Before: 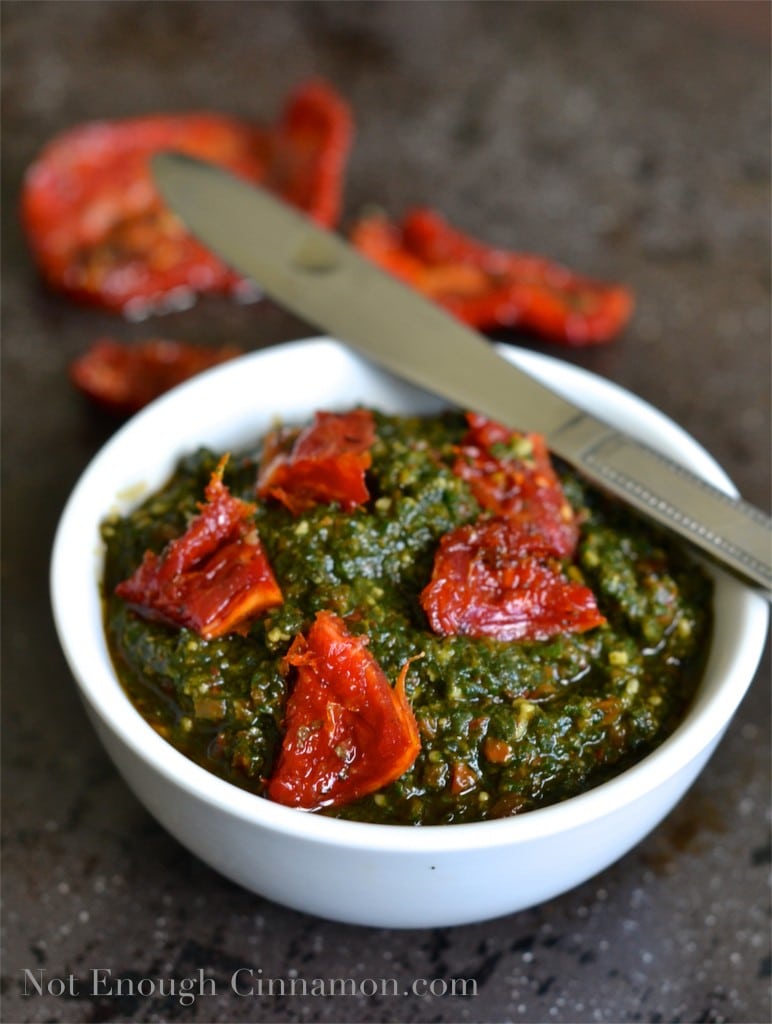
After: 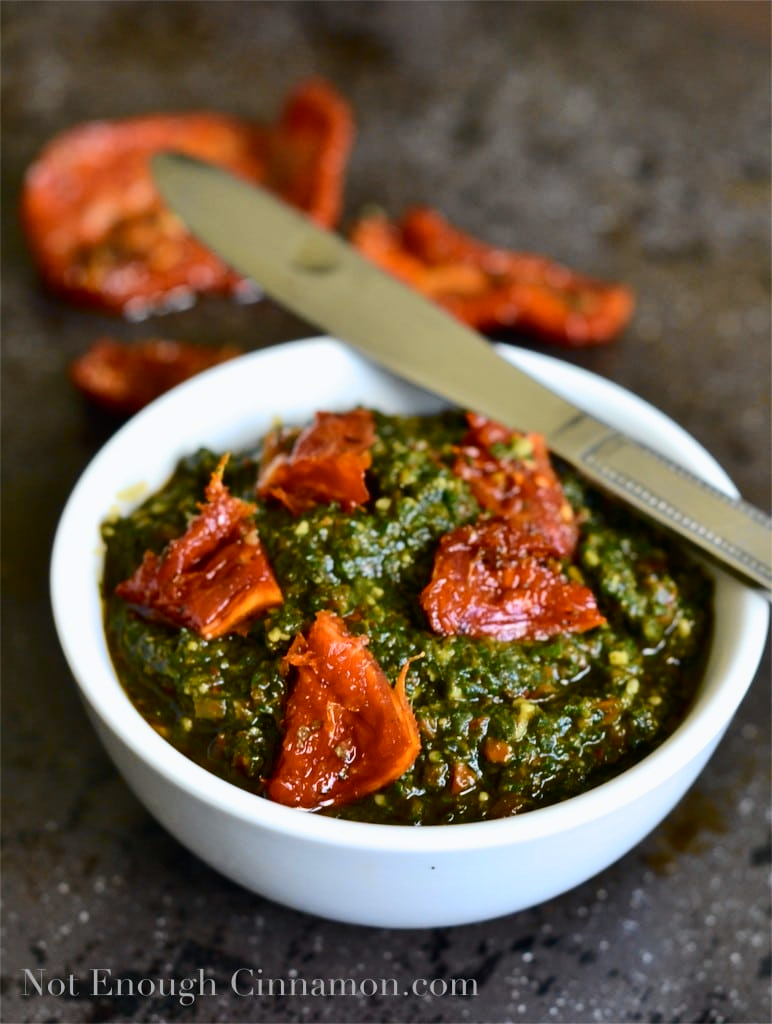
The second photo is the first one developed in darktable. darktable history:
tone curve: curves: ch0 [(0, 0) (0.051, 0.03) (0.096, 0.071) (0.251, 0.234) (0.461, 0.515) (0.605, 0.692) (0.761, 0.824) (0.881, 0.907) (1, 0.984)]; ch1 [(0, 0) (0.1, 0.038) (0.318, 0.243) (0.399, 0.351) (0.478, 0.469) (0.499, 0.499) (0.534, 0.541) (0.567, 0.592) (0.601, 0.629) (0.666, 0.7) (1, 1)]; ch2 [(0, 0) (0.453, 0.45) (0.479, 0.483) (0.504, 0.499) (0.52, 0.519) (0.541, 0.559) (0.601, 0.622) (0.824, 0.815) (1, 1)], color space Lab, independent channels, preserve colors none
color contrast: green-magenta contrast 0.8, blue-yellow contrast 1.1, unbound 0
sharpen: radius 2.883, amount 0.868, threshold 47.523
